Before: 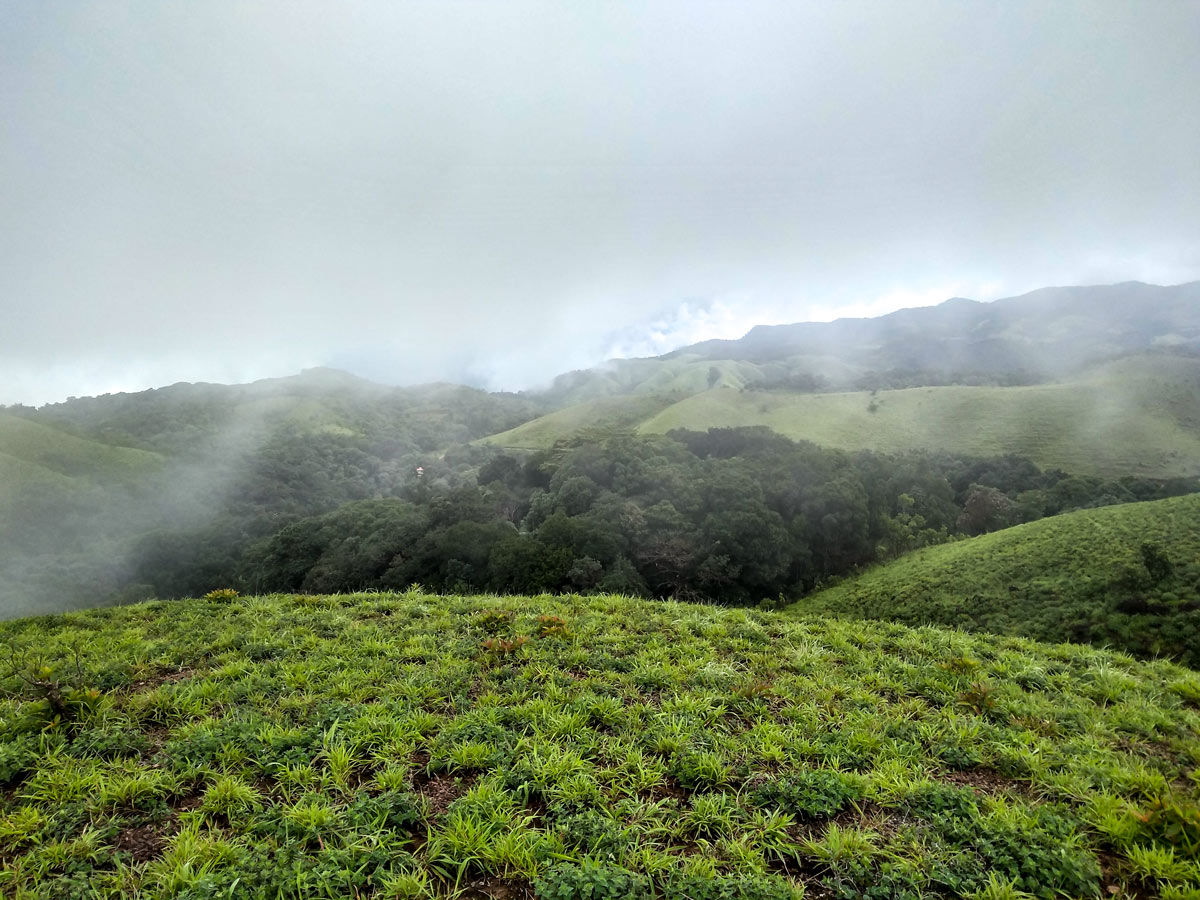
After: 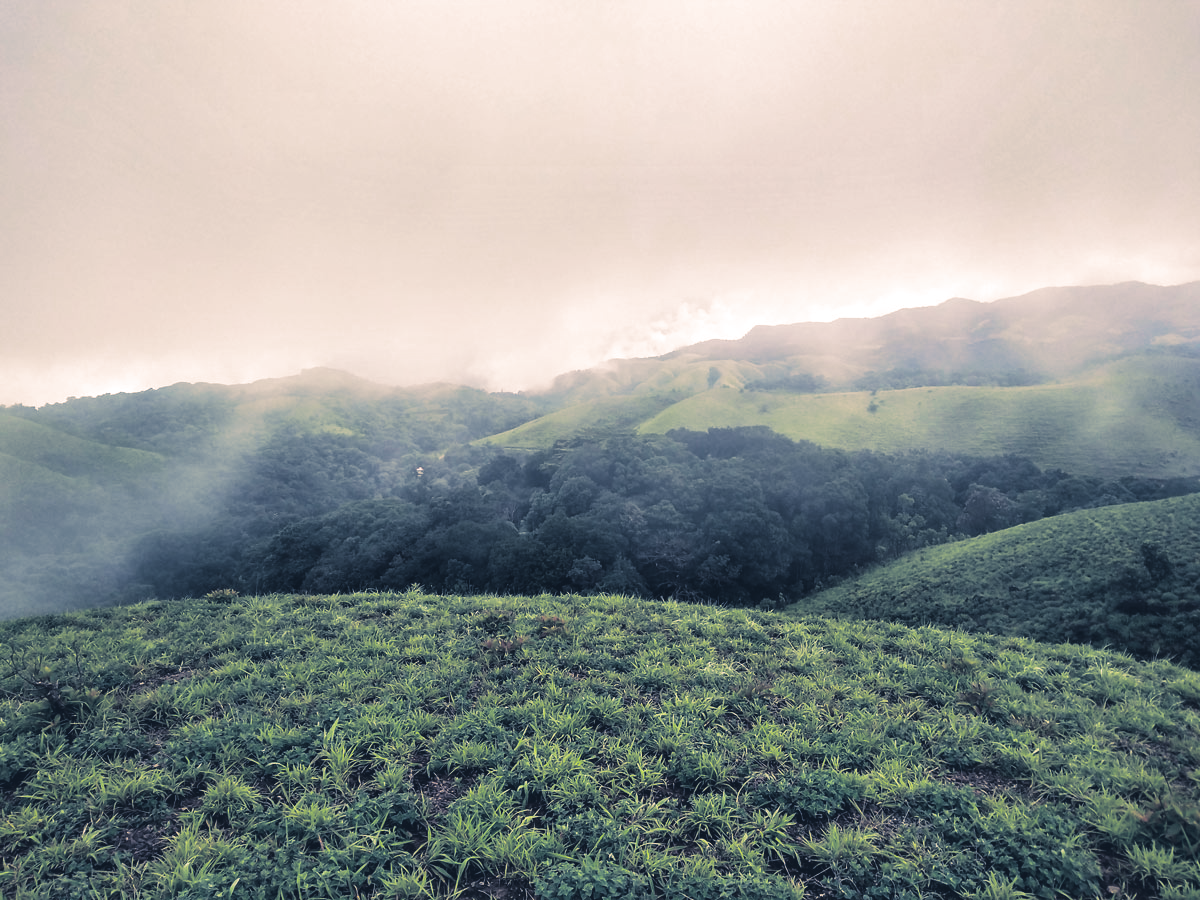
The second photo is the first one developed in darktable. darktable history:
split-toning: shadows › hue 226.8°, shadows › saturation 0.56, highlights › hue 28.8°, balance -40, compress 0%
color balance: lift [1.007, 1, 1, 1], gamma [1.097, 1, 1, 1]
